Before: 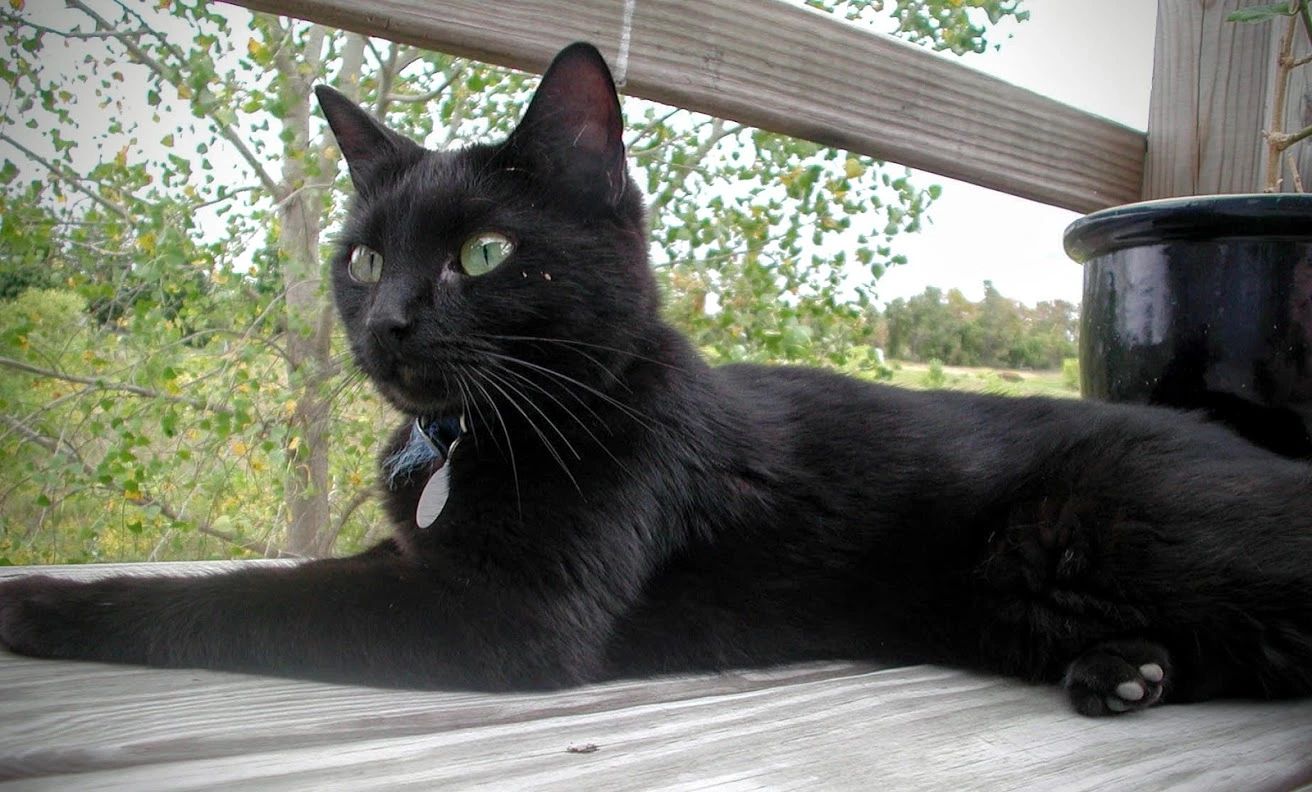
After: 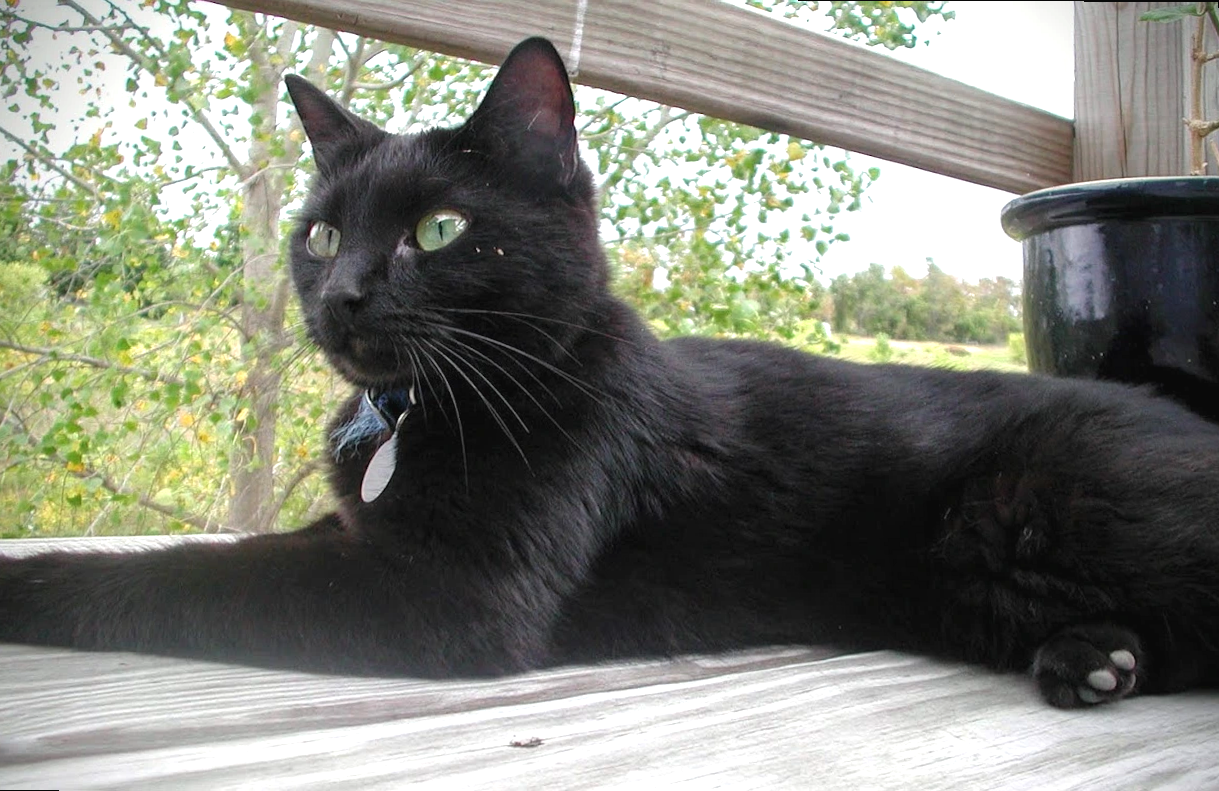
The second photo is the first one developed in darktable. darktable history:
rotate and perspective: rotation 0.215°, lens shift (vertical) -0.139, crop left 0.069, crop right 0.939, crop top 0.002, crop bottom 0.996
exposure: black level correction -0.002, exposure 0.54 EV, compensate highlight preservation false
